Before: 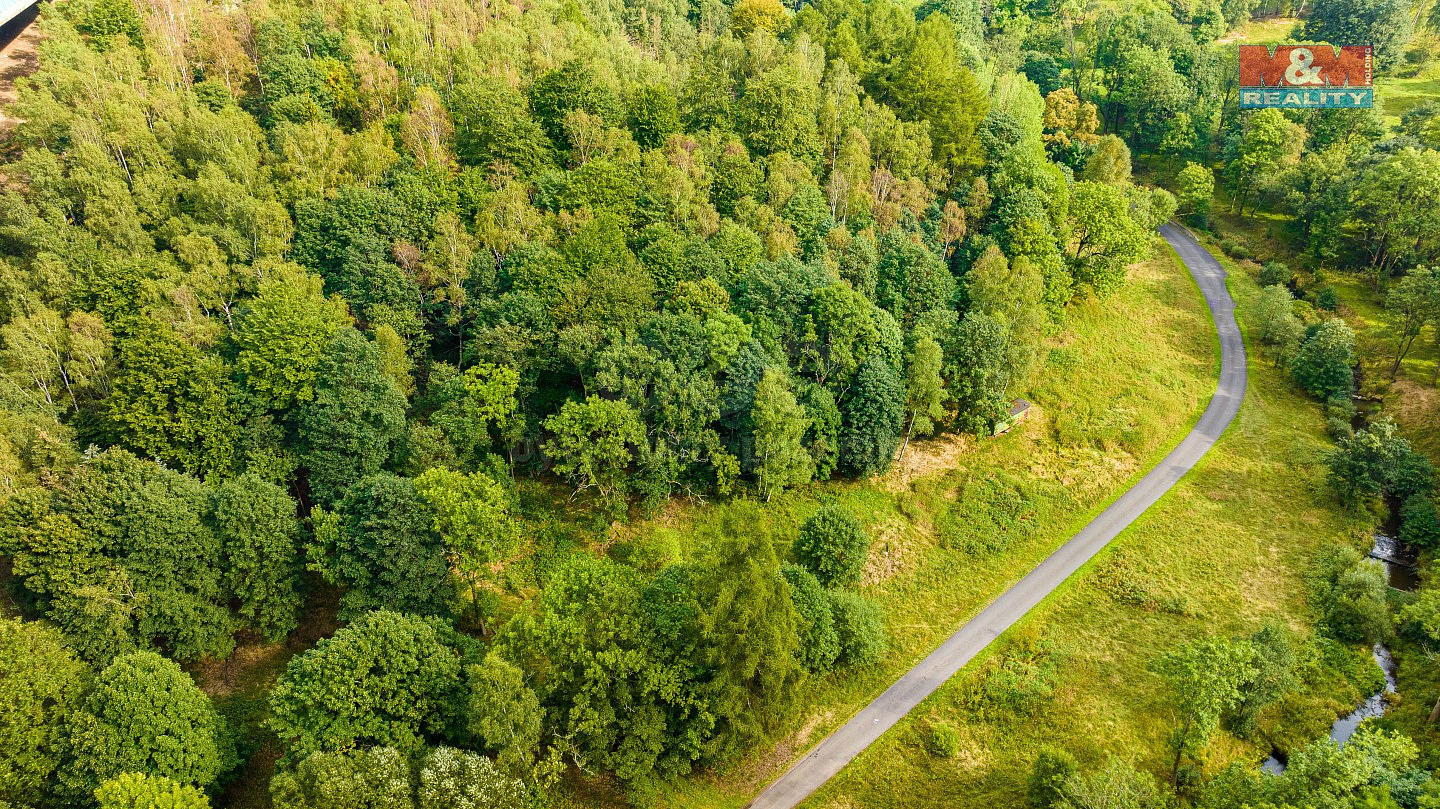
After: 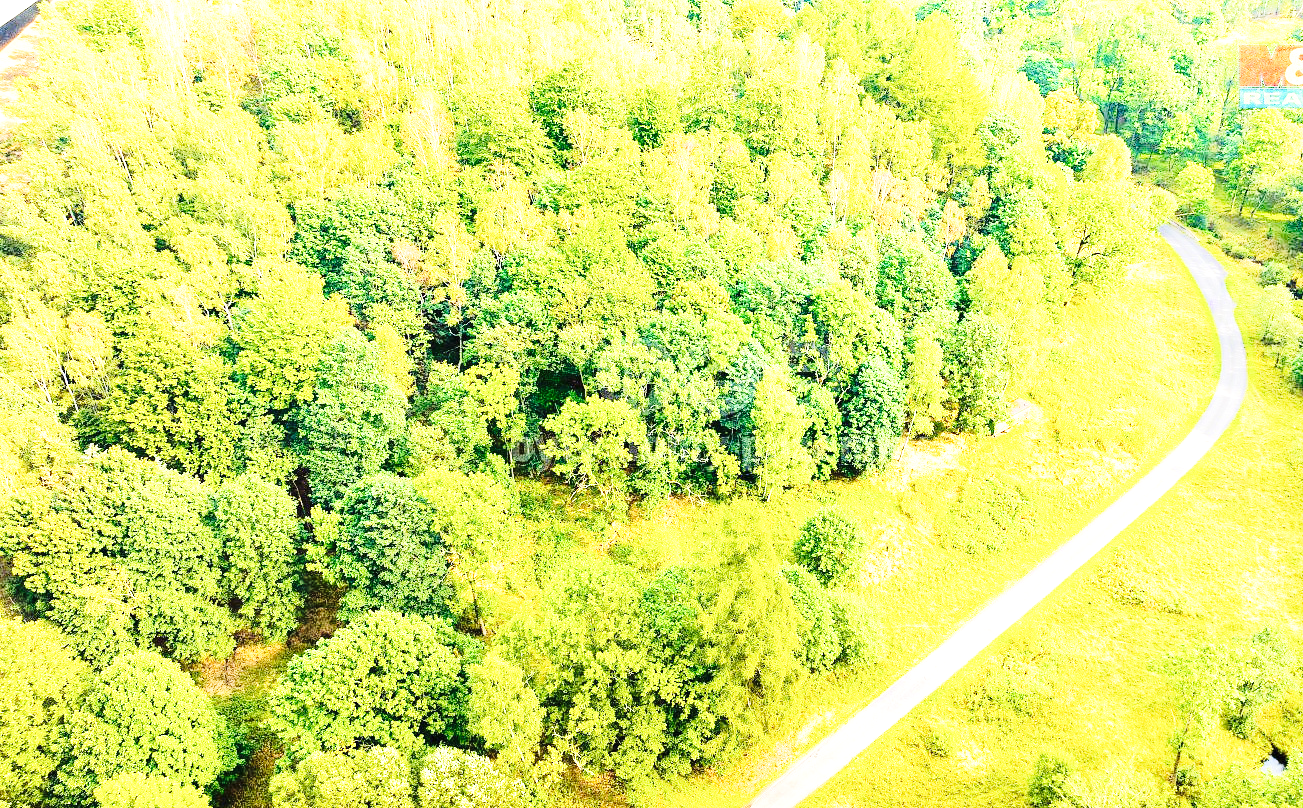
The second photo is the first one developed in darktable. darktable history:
crop: right 9.477%, bottom 0.02%
base curve: curves: ch0 [(0, 0) (0.028, 0.03) (0.121, 0.232) (0.46, 0.748) (0.859, 0.968) (1, 1)], preserve colors none
tone equalizer: -7 EV 0.164 EV, -6 EV 0.632 EV, -5 EV 1.19 EV, -4 EV 1.32 EV, -3 EV 1.17 EV, -2 EV 0.6 EV, -1 EV 0.156 EV, edges refinement/feathering 500, mask exposure compensation -1.57 EV, preserve details no
exposure: black level correction 0, exposure 1.105 EV, compensate highlight preservation false
